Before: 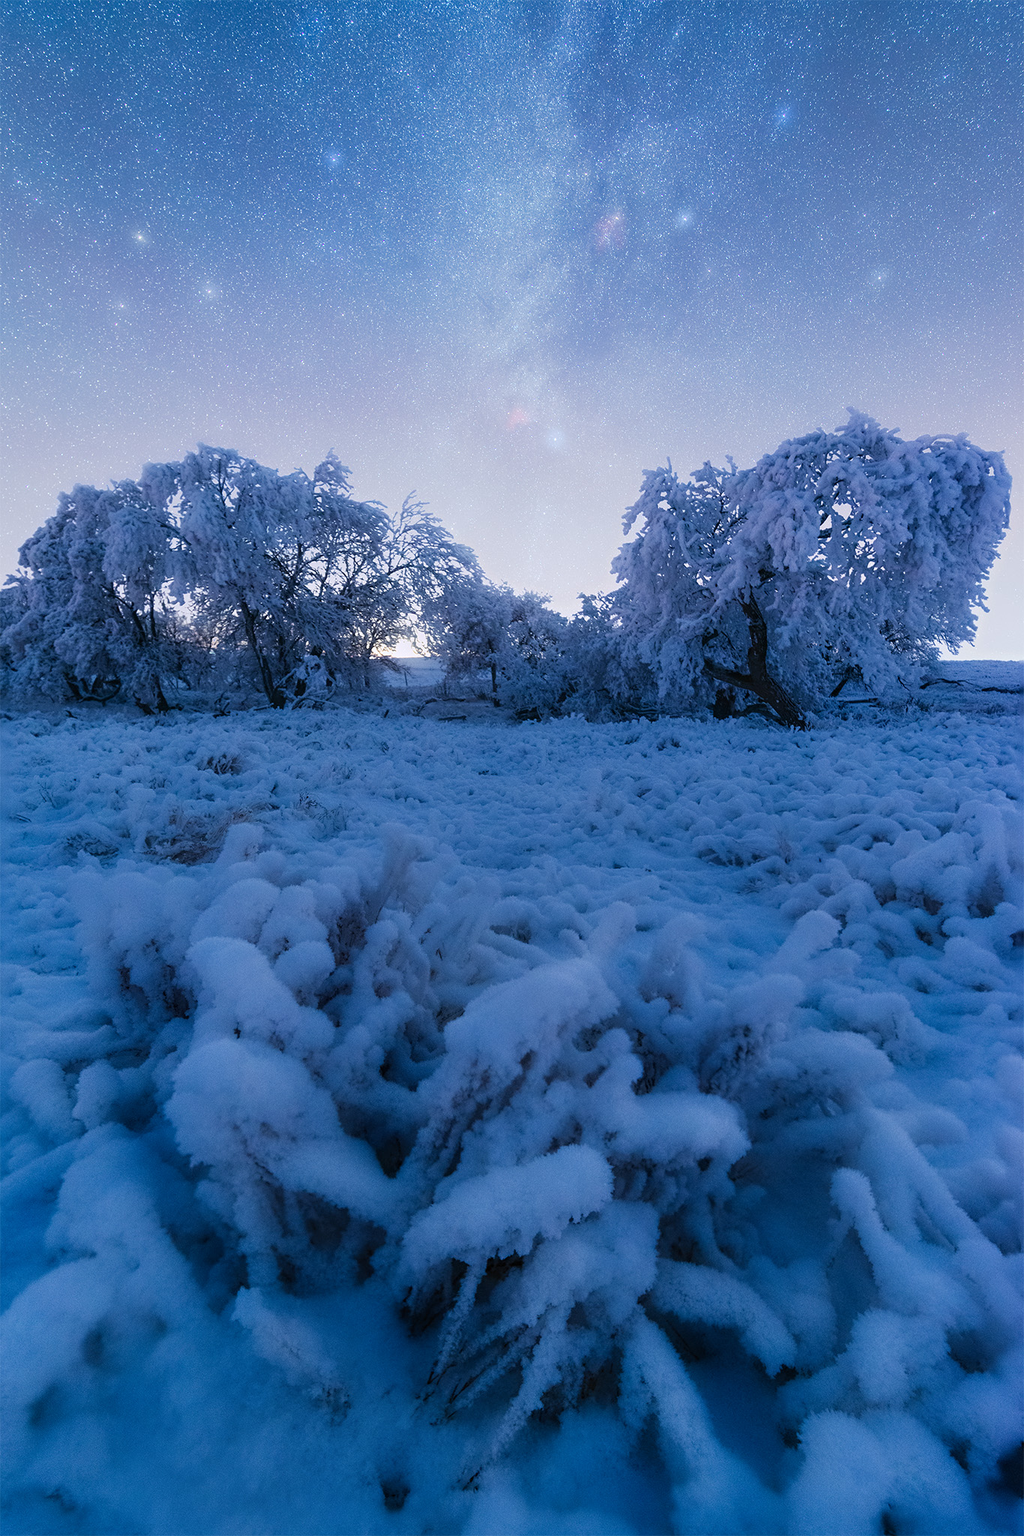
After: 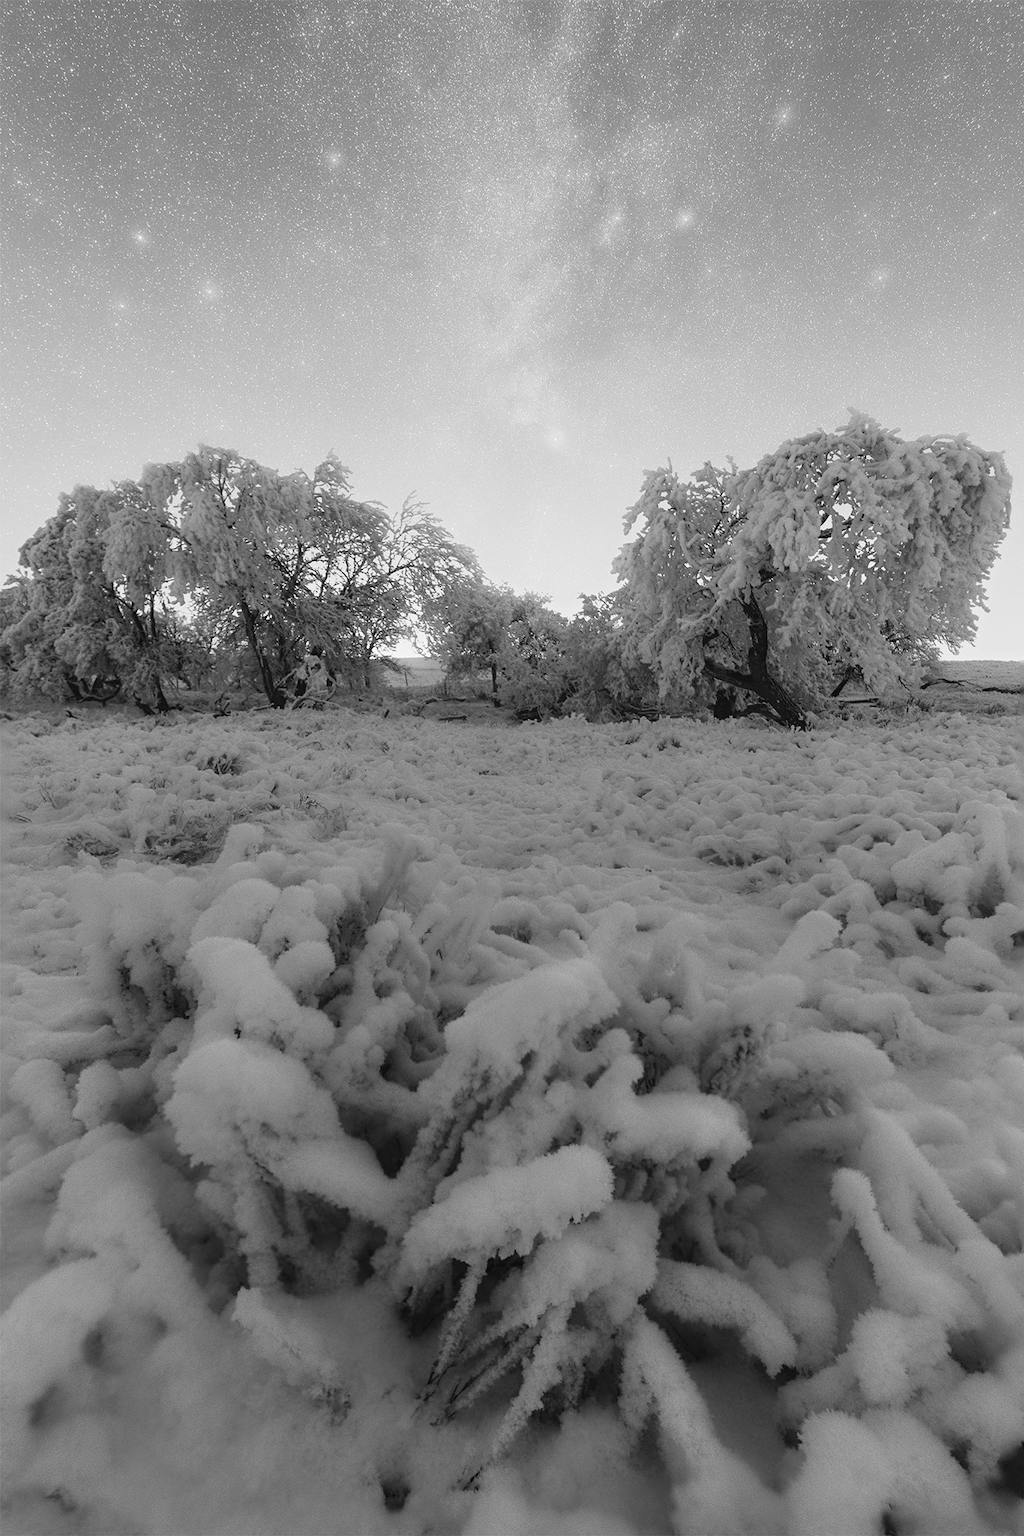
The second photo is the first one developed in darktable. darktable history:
tone curve: curves: ch0 [(0, 0.028) (0.138, 0.156) (0.468, 0.516) (0.754, 0.823) (1, 1)], color space Lab, linked channels, preserve colors none
color calibration "t3mujinpack channel mixer": output gray [0.28, 0.41, 0.31, 0], gray › normalize channels true, illuminant same as pipeline (D50), adaptation XYZ, x 0.346, y 0.359, gamut compression 0
